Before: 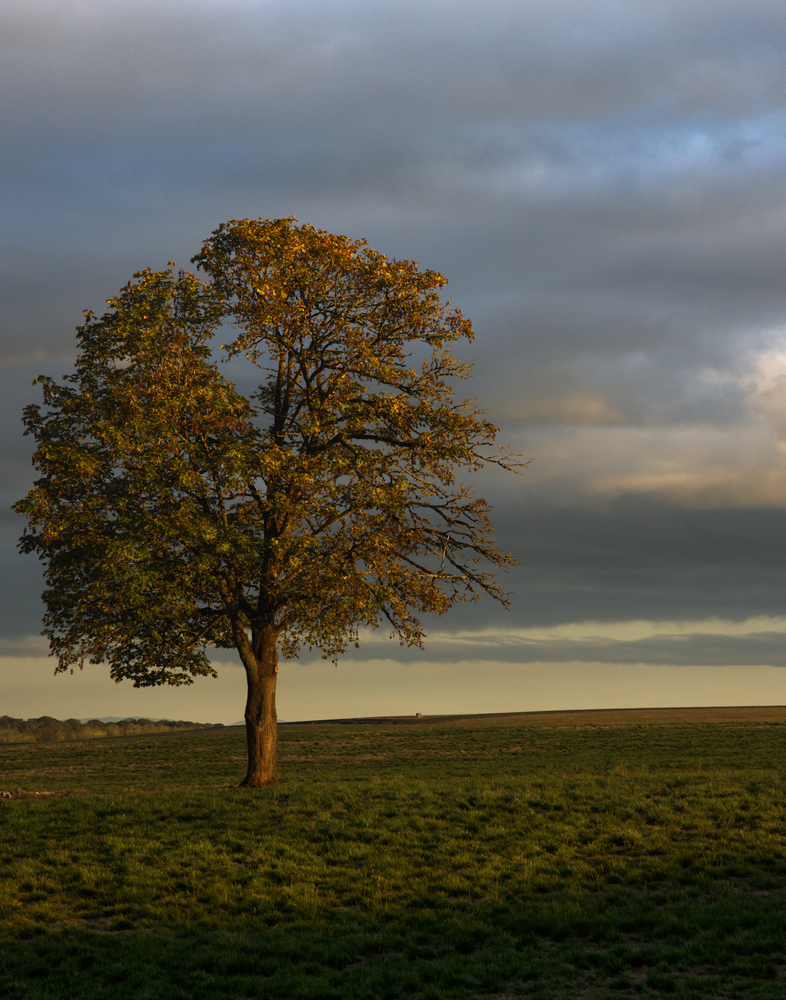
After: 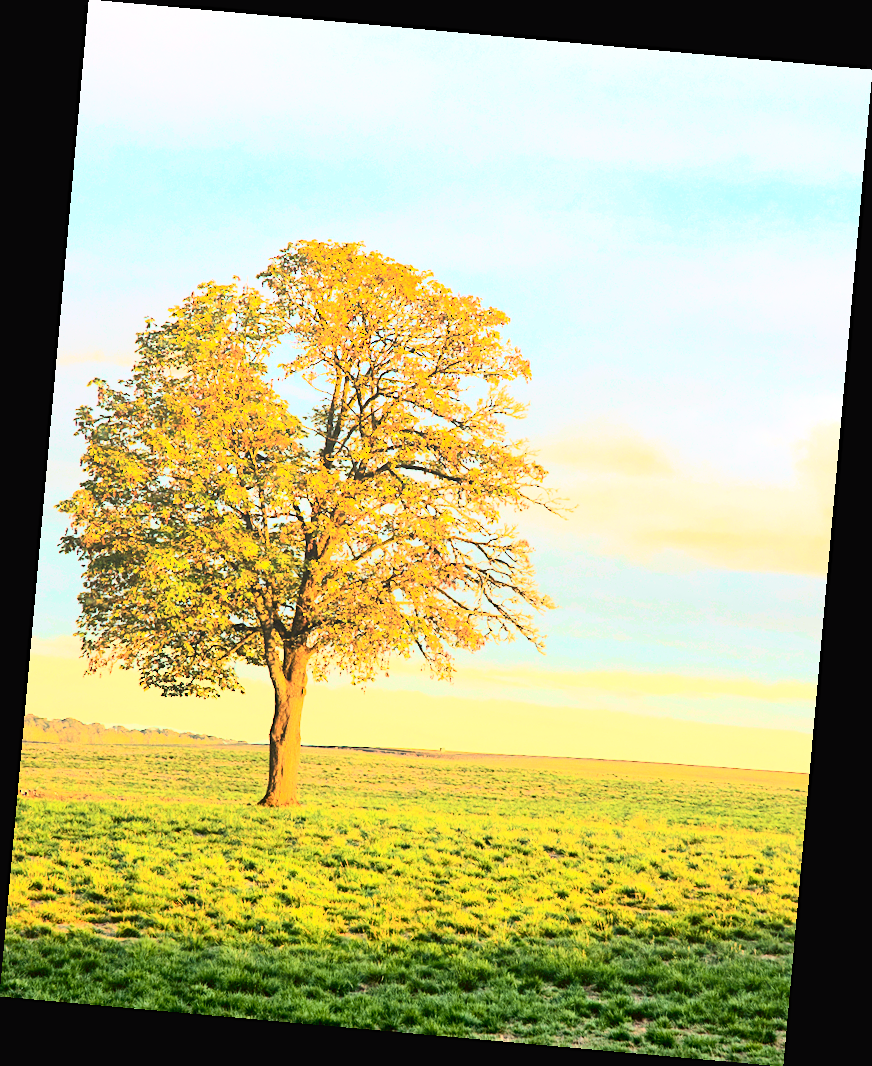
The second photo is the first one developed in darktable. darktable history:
tone curve: curves: ch0 [(0, 0) (0.131, 0.116) (0.316, 0.345) (0.501, 0.584) (0.629, 0.732) (0.812, 0.888) (1, 0.974)]; ch1 [(0, 0) (0.366, 0.367) (0.475, 0.453) (0.494, 0.497) (0.504, 0.503) (0.553, 0.584) (1, 1)]; ch2 [(0, 0) (0.333, 0.346) (0.375, 0.375) (0.424, 0.43) (0.476, 0.492) (0.502, 0.501) (0.533, 0.556) (0.566, 0.599) (0.614, 0.653) (1, 1)], color space Lab, independent channels, preserve colors none
sharpen: amount 0.2
base curve: curves: ch0 [(0, 0) (0.018, 0.026) (0.143, 0.37) (0.33, 0.731) (0.458, 0.853) (0.735, 0.965) (0.905, 0.986) (1, 1)]
rotate and perspective: rotation 5.12°, automatic cropping off
exposure: black level correction 0, exposure 1.45 EV, compensate exposure bias true, compensate highlight preservation false
color balance rgb: global vibrance 10%
